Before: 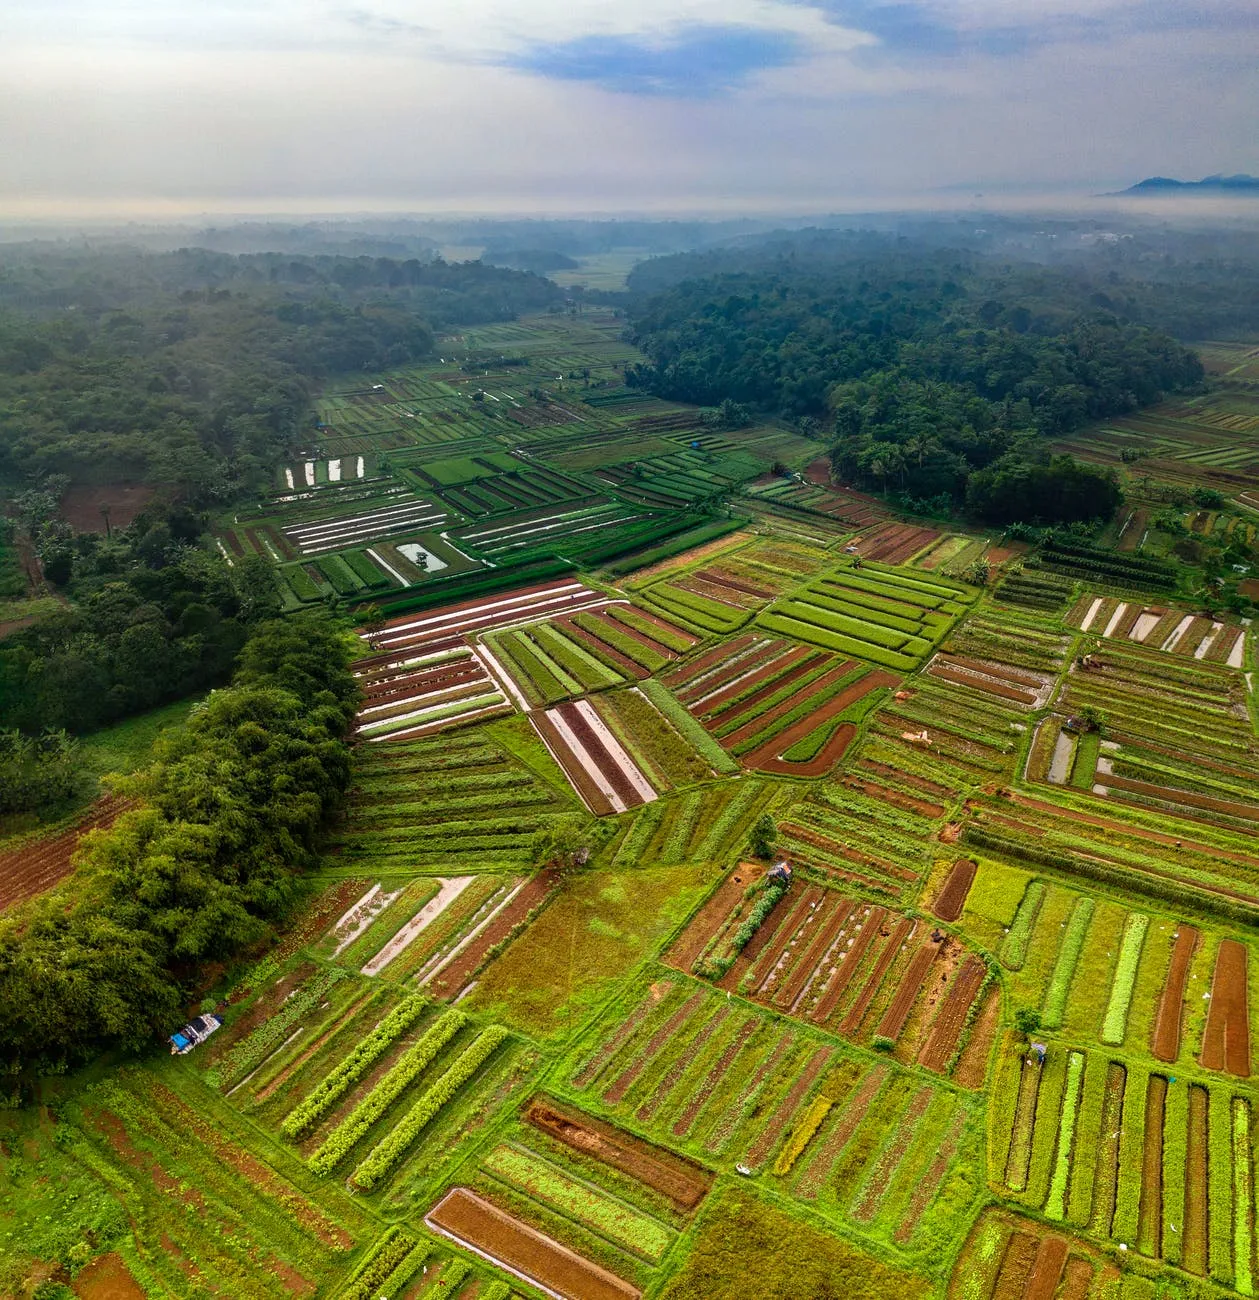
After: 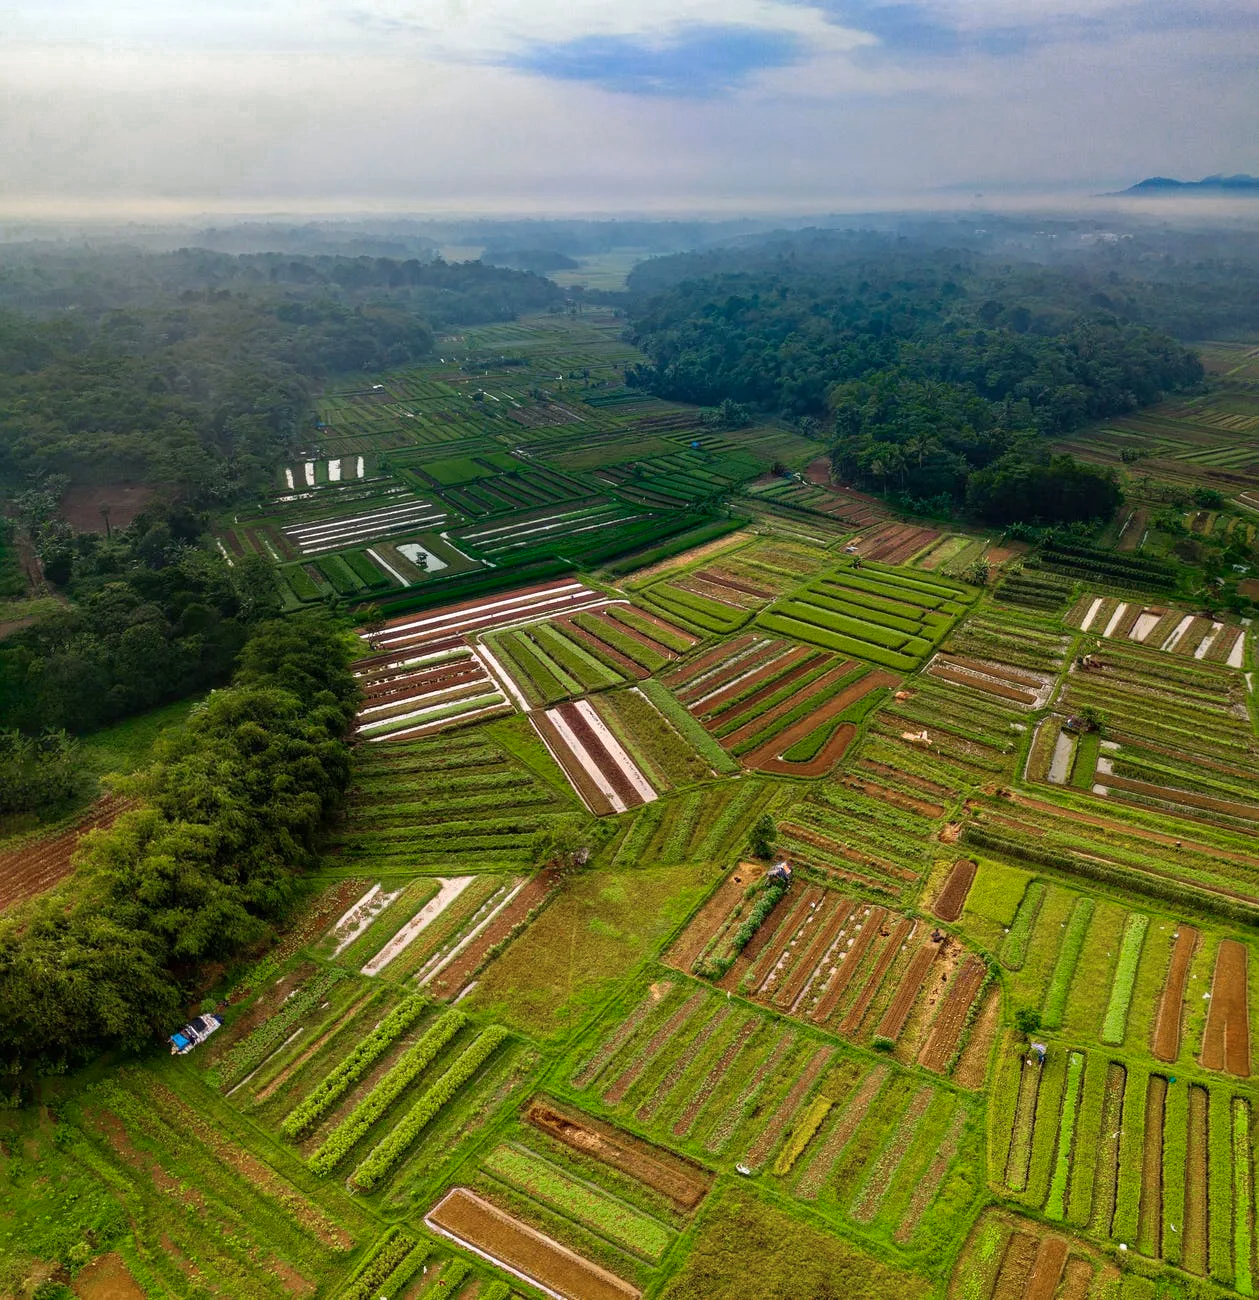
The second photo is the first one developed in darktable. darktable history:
color zones: curves: ch0 [(0, 0.558) (0.143, 0.548) (0.286, 0.447) (0.429, 0.259) (0.571, 0.5) (0.714, 0.5) (0.857, 0.593) (1, 0.558)]; ch1 [(0, 0.543) (0.01, 0.544) (0.12, 0.492) (0.248, 0.458) (0.5, 0.534) (0.748, 0.5) (0.99, 0.469) (1, 0.543)]; ch2 [(0, 0.507) (0.143, 0.522) (0.286, 0.505) (0.429, 0.5) (0.571, 0.5) (0.714, 0.5) (0.857, 0.5) (1, 0.507)]
